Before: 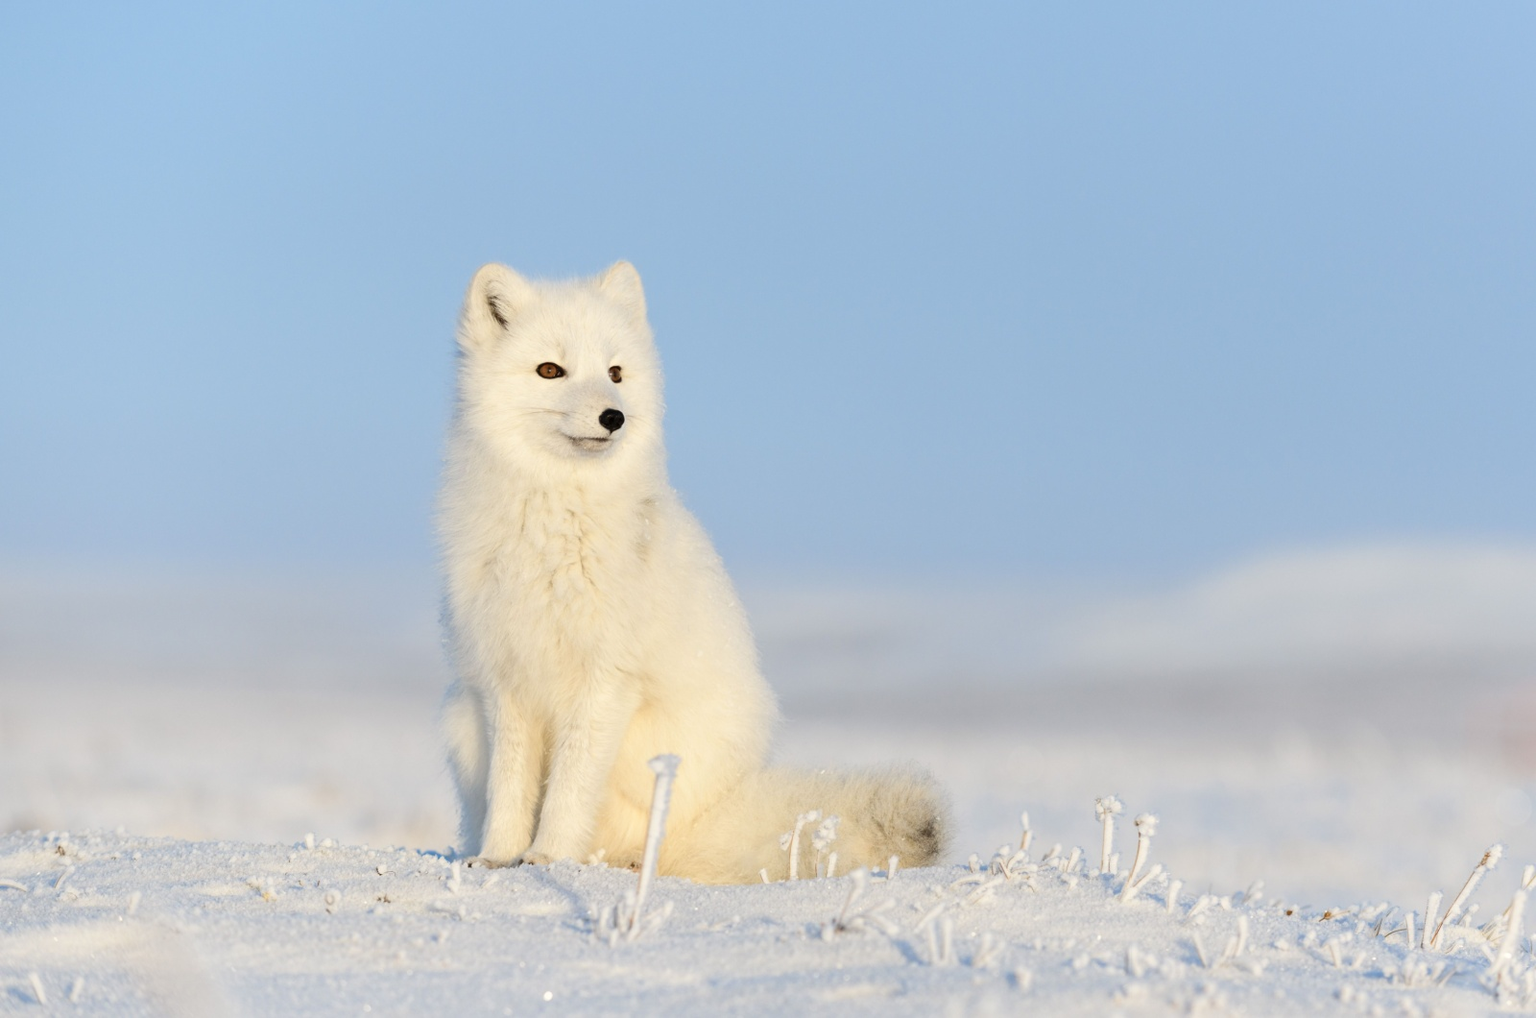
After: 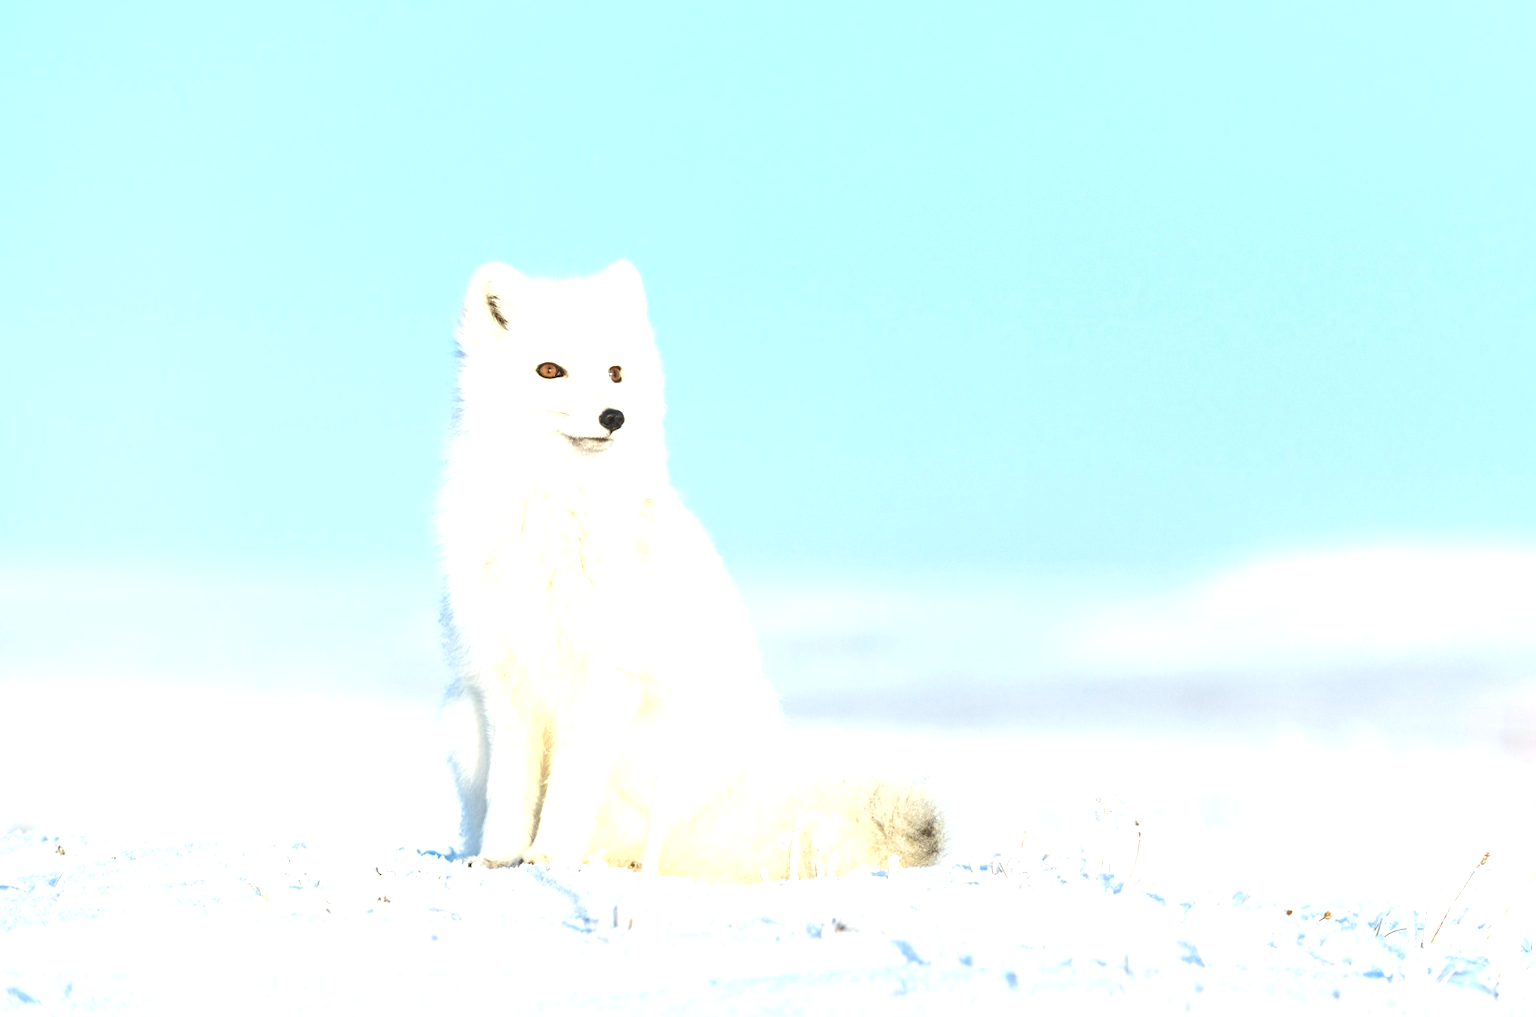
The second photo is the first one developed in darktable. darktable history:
local contrast: on, module defaults
levels: levels [0, 0.48, 0.961]
exposure: black level correction 0, exposure 0.9 EV, compensate highlight preservation false
color calibration: output R [1.003, 0.027, -0.041, 0], output G [-0.018, 1.043, -0.038, 0], output B [0.071, -0.086, 1.017, 0], illuminant as shot in camera, x 0.359, y 0.362, temperature 4570.54 K
